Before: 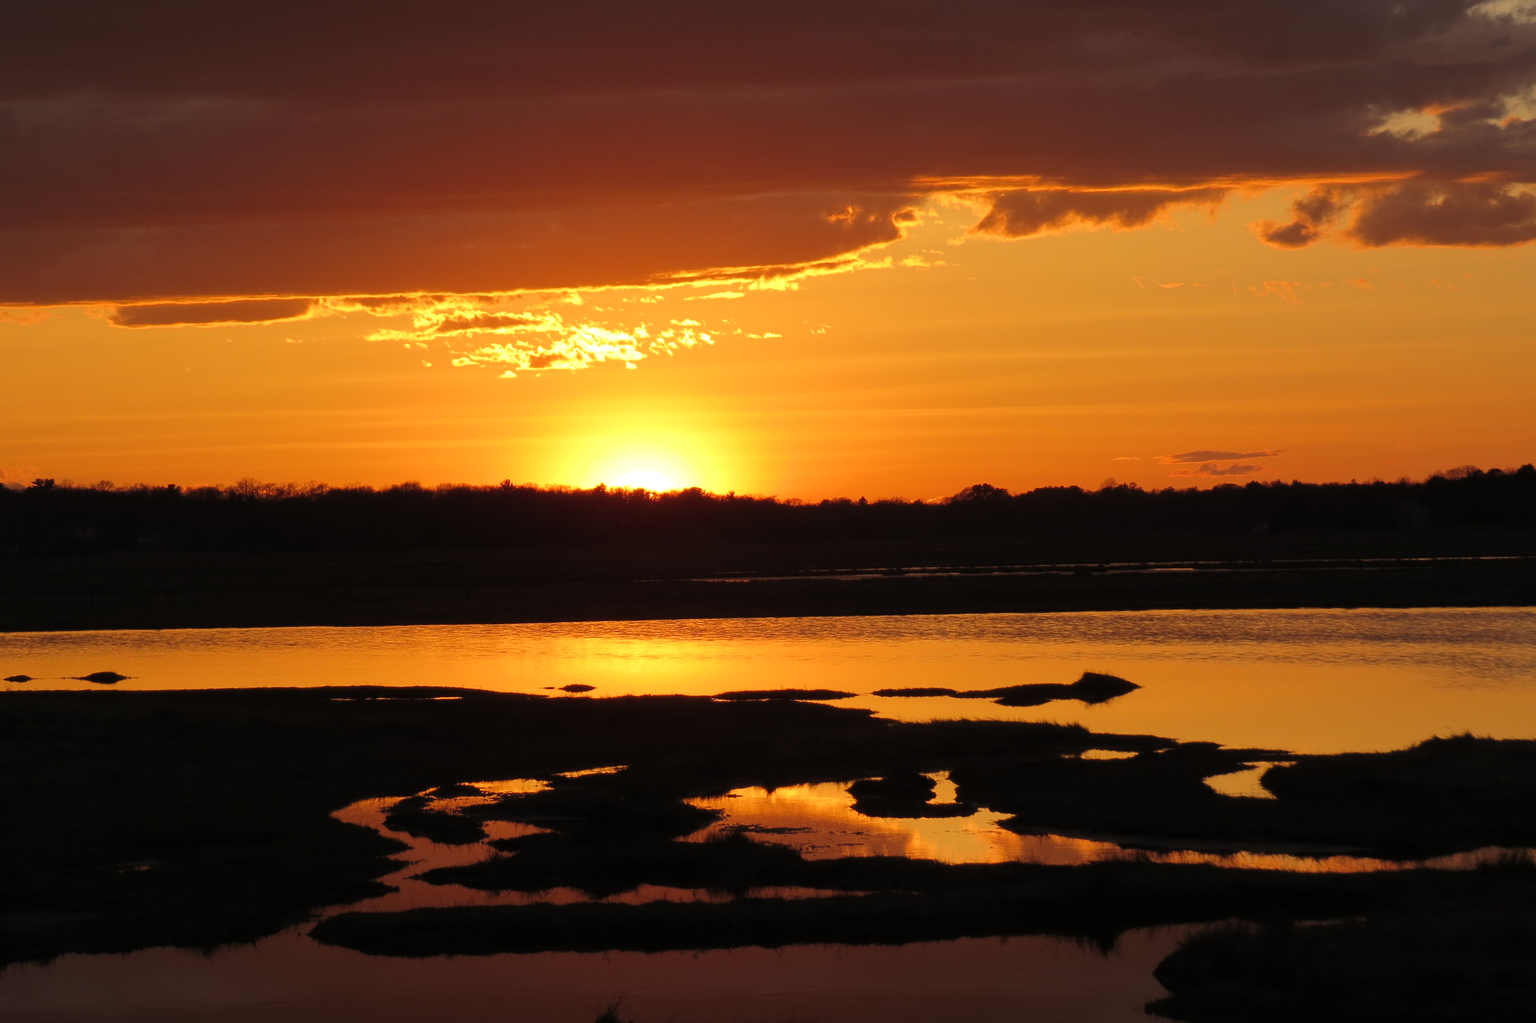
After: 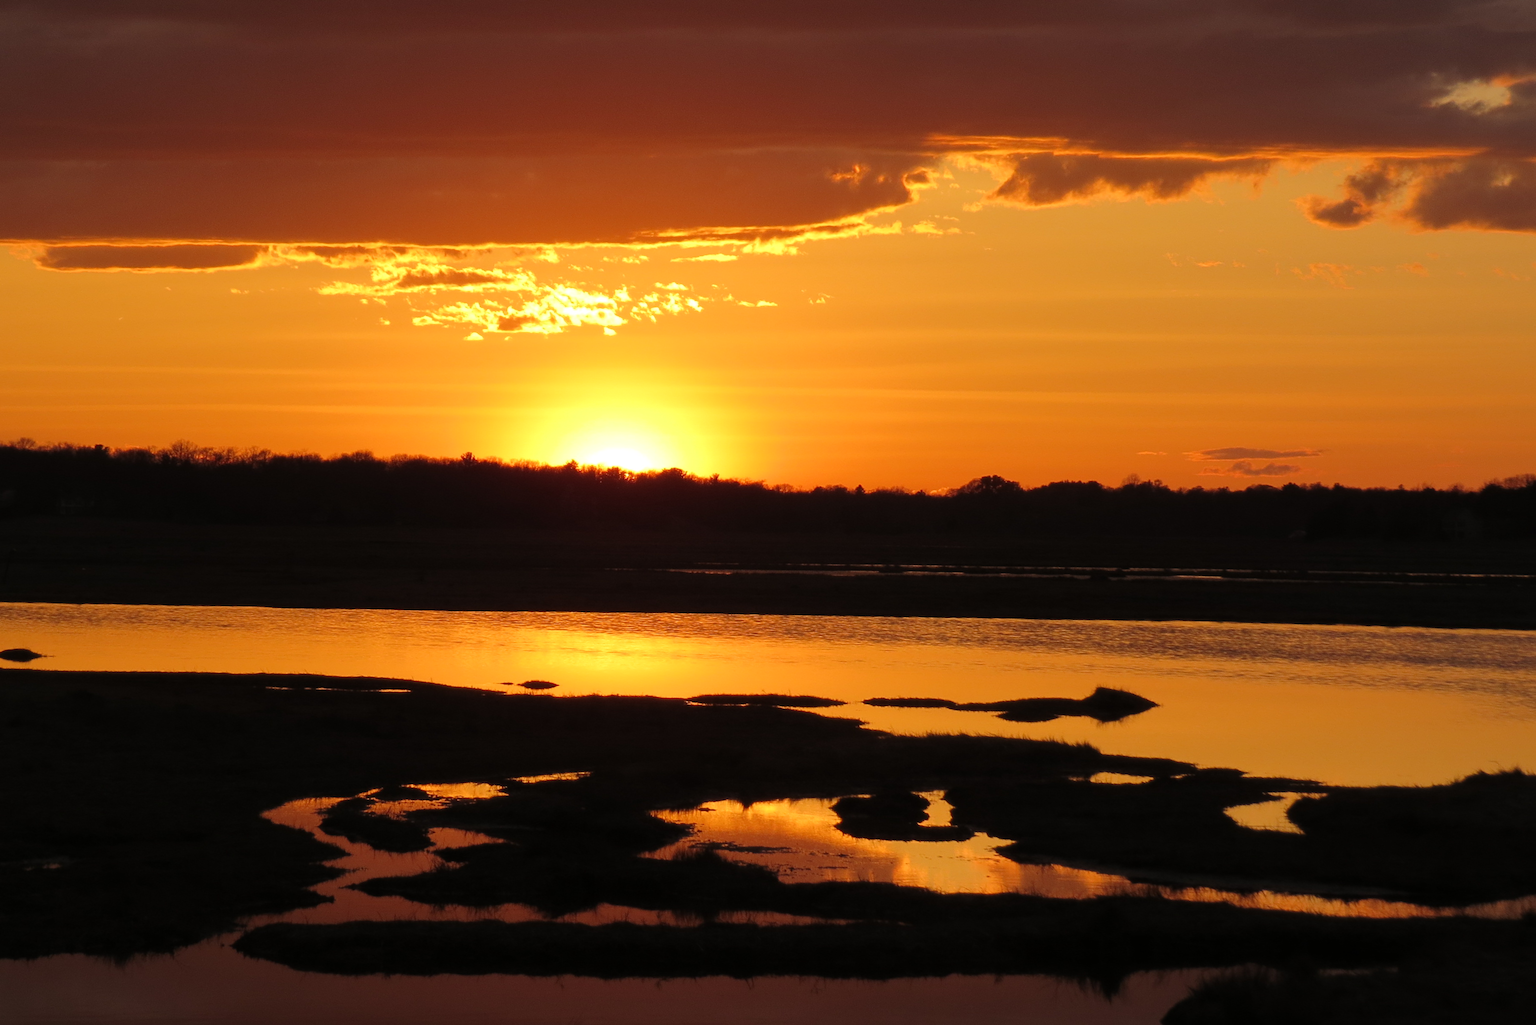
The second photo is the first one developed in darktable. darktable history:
crop and rotate: angle -2.01°, left 3.117%, top 3.627%, right 1.415%, bottom 0.676%
